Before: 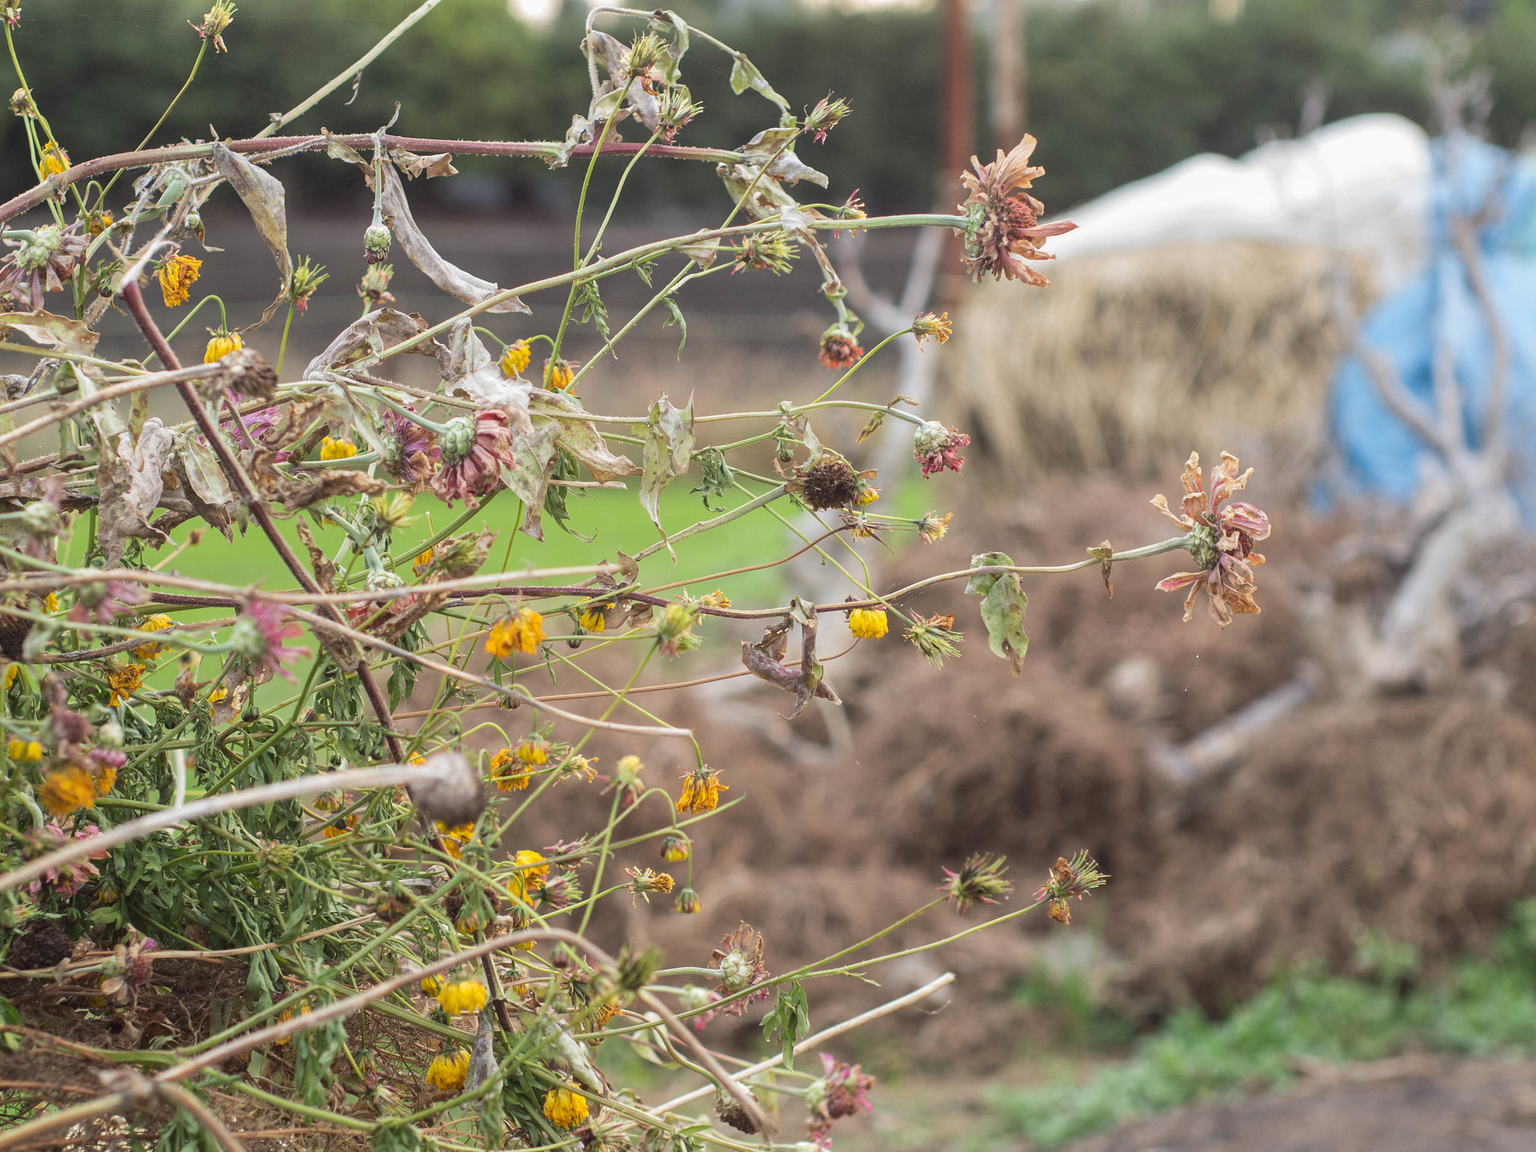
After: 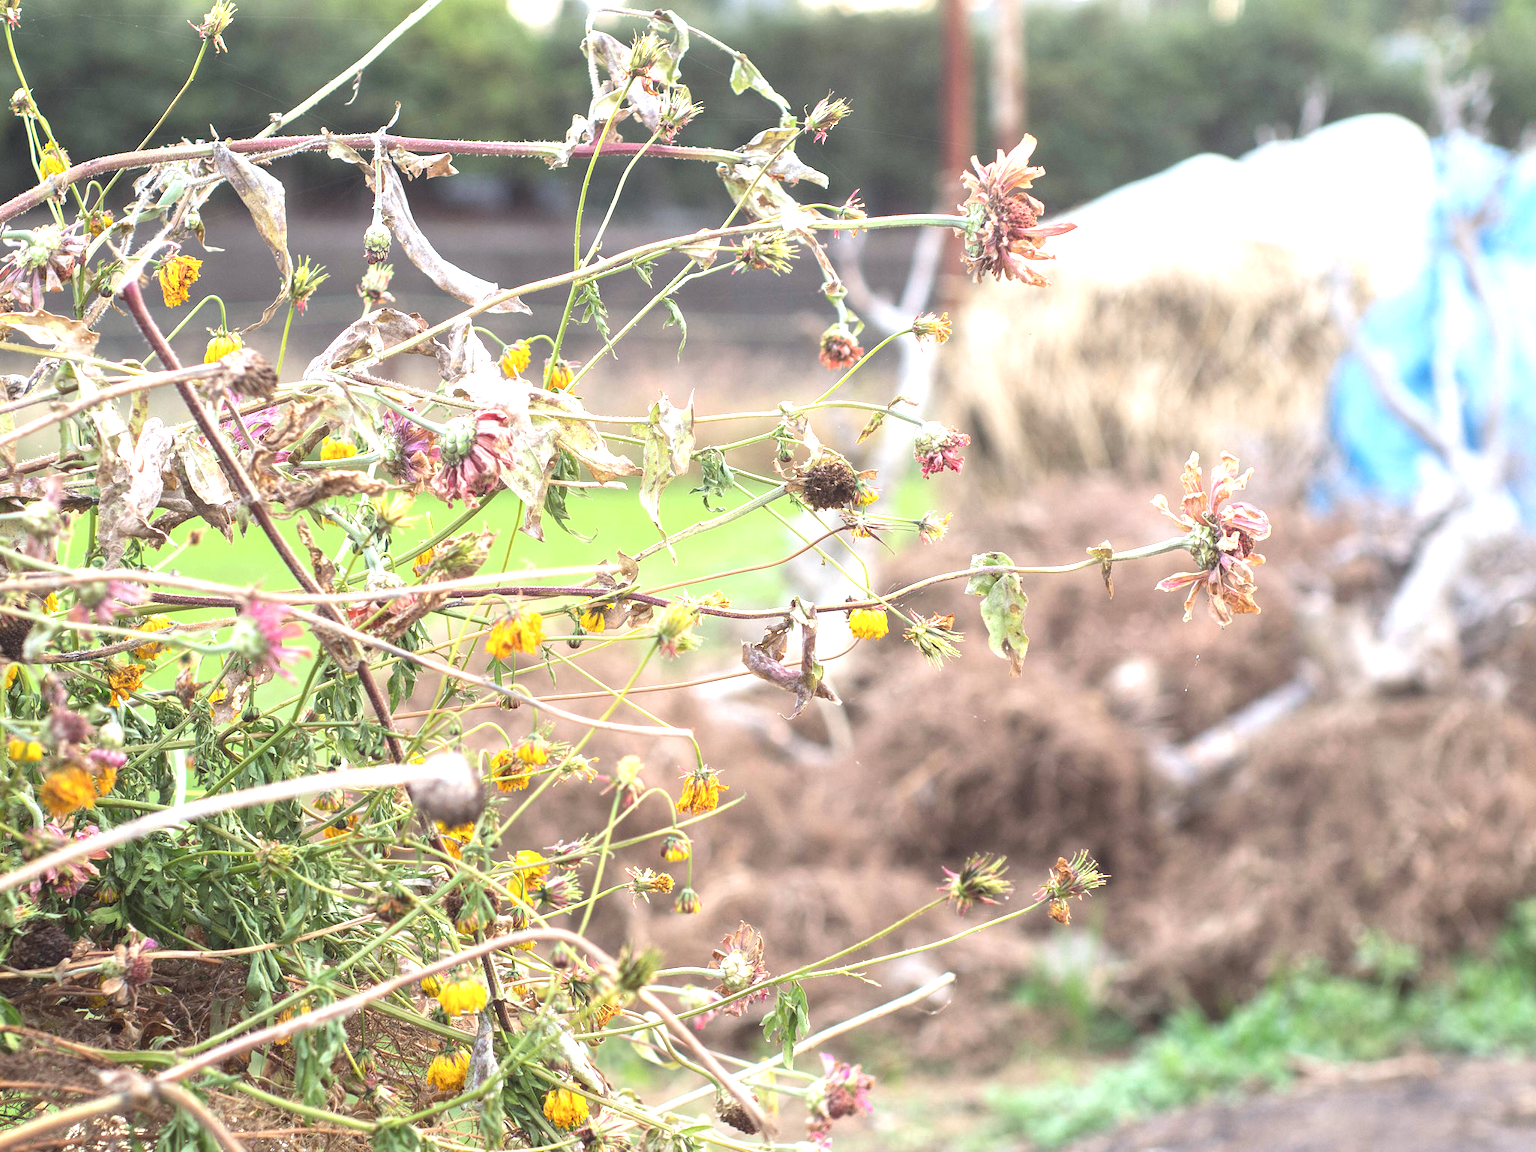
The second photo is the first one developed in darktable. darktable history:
color correction: highlights a* -0.112, highlights b* -5.36, shadows a* -0.136, shadows b* -0.108
exposure: black level correction 0, exposure 1.104 EV, compensate exposure bias true, compensate highlight preservation false
